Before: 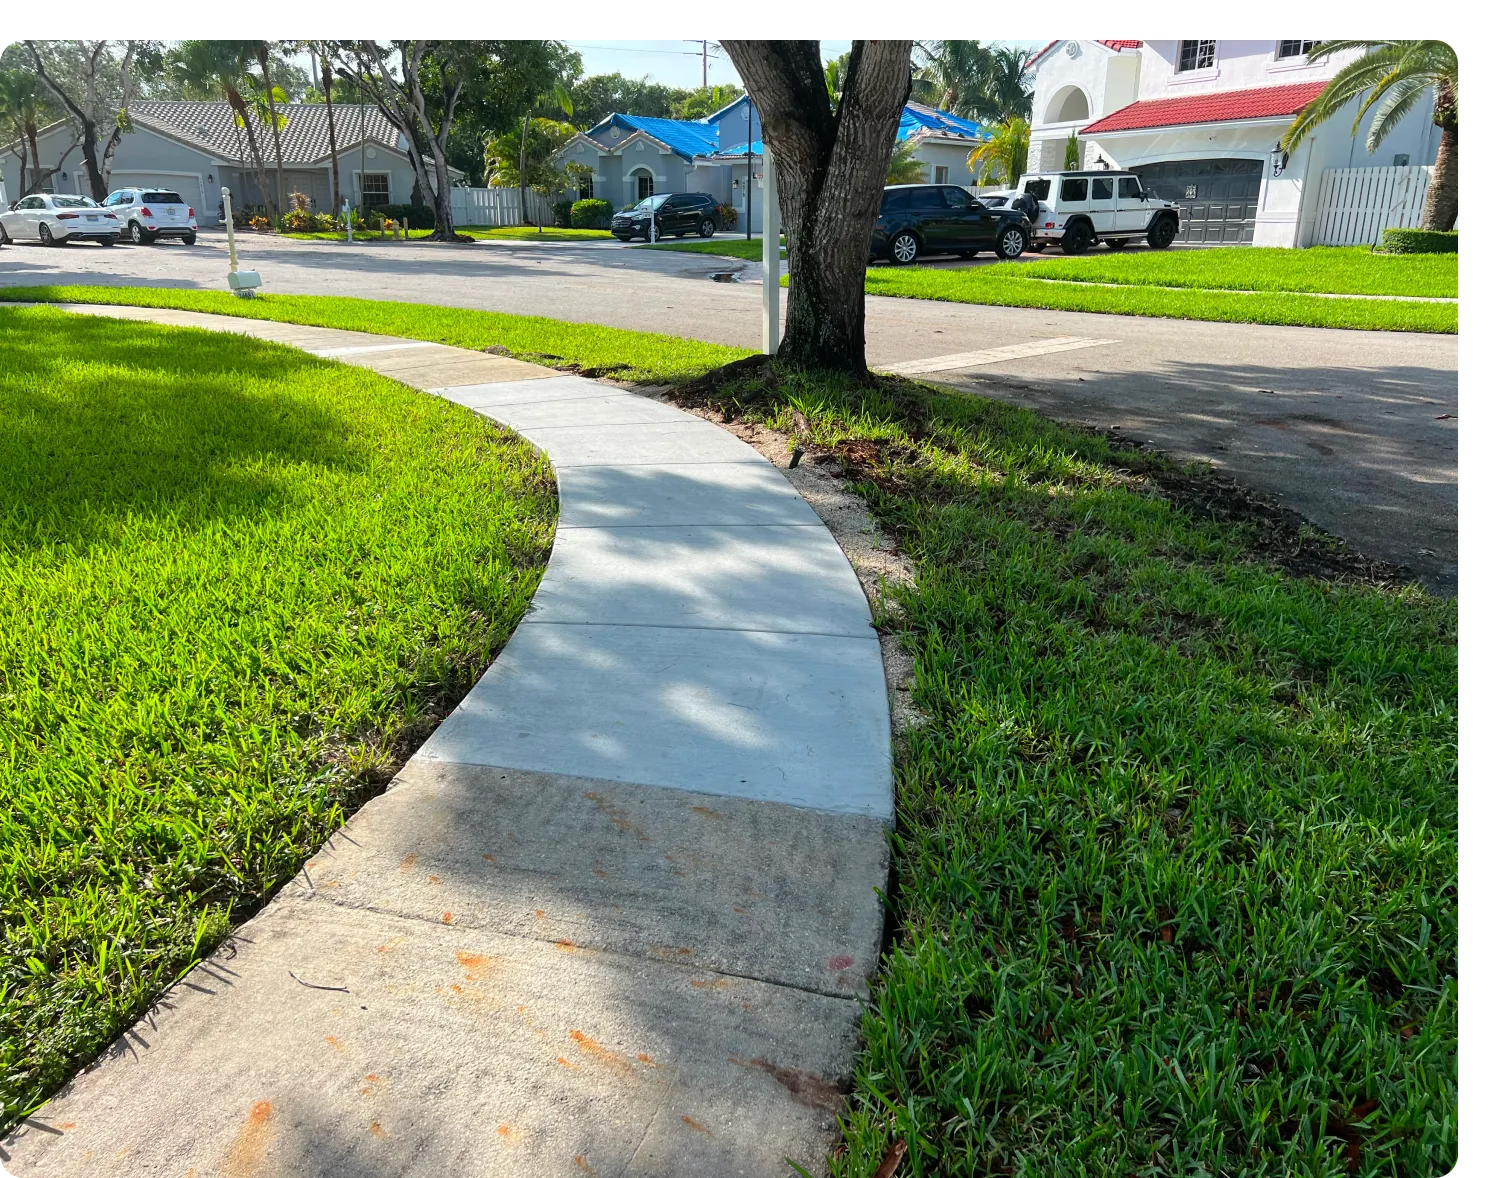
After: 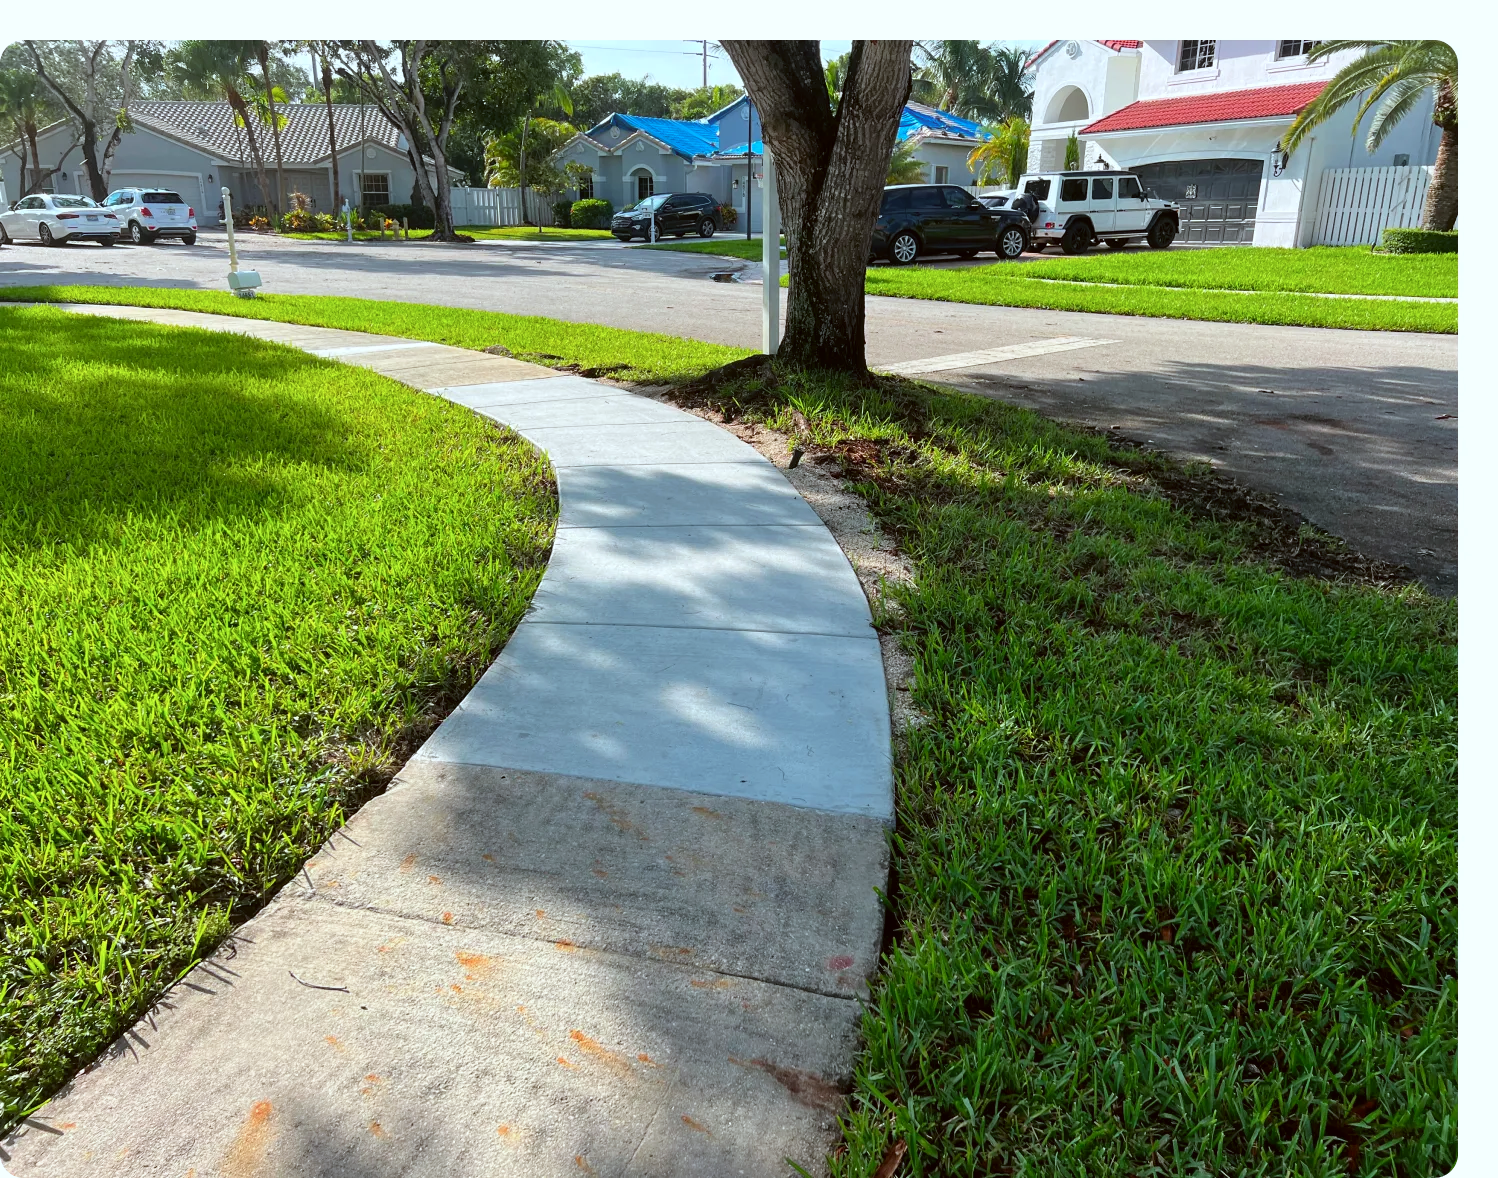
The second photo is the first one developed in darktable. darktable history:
color correction: highlights a* -3.2, highlights b* -6.34, shadows a* 3.26, shadows b* 5.42
